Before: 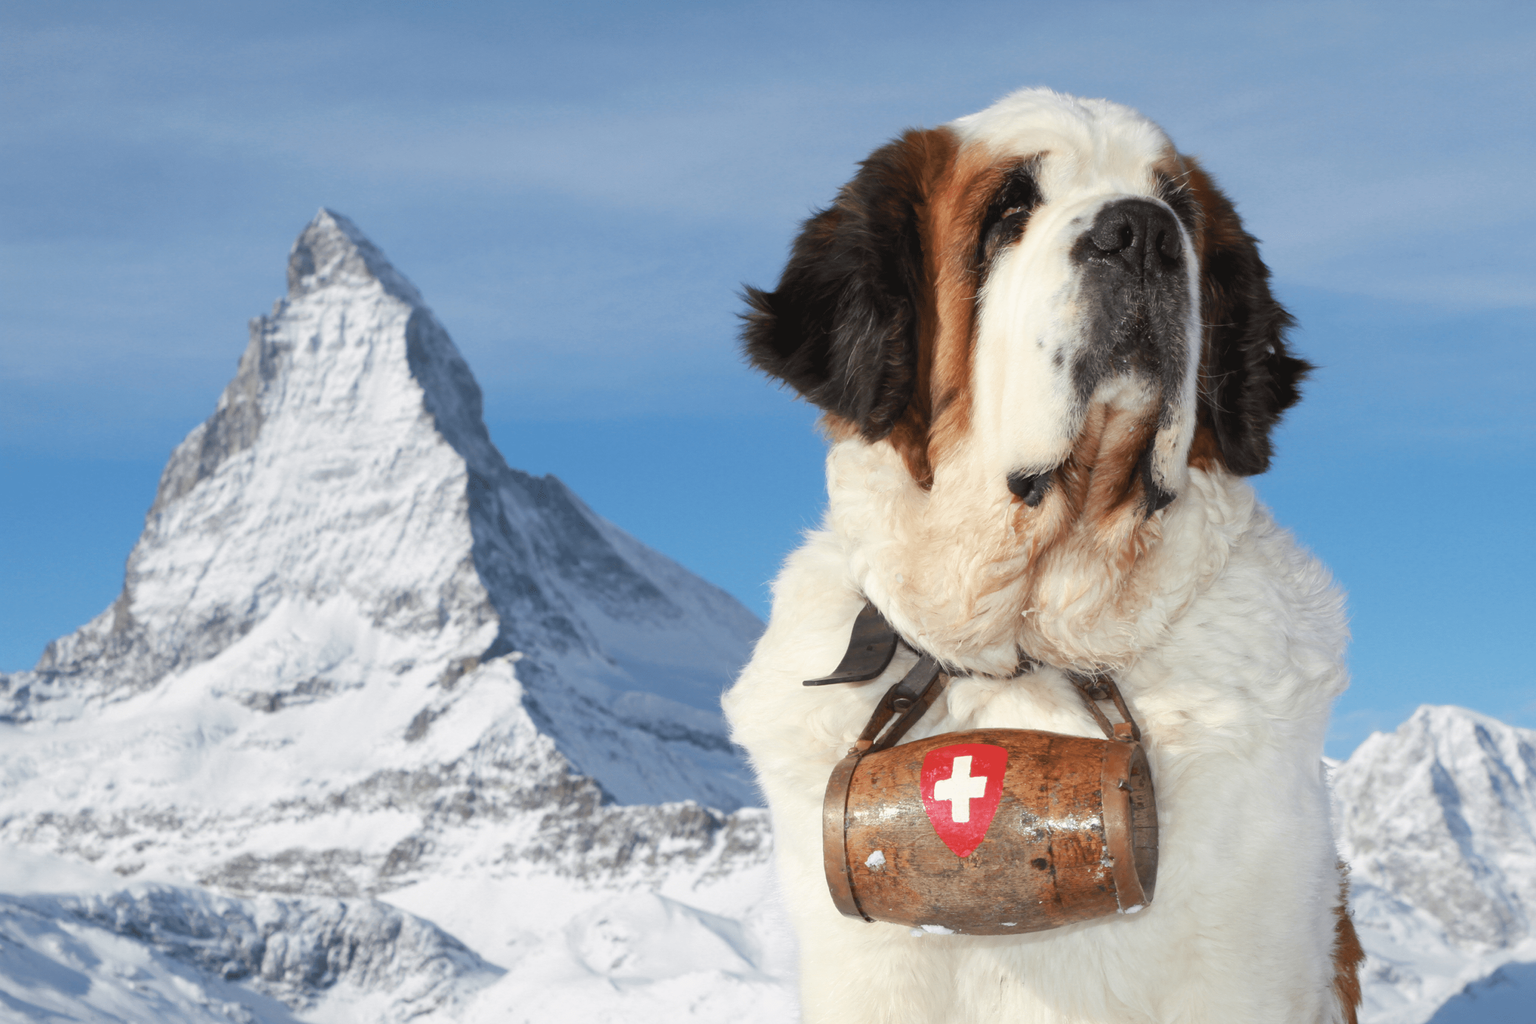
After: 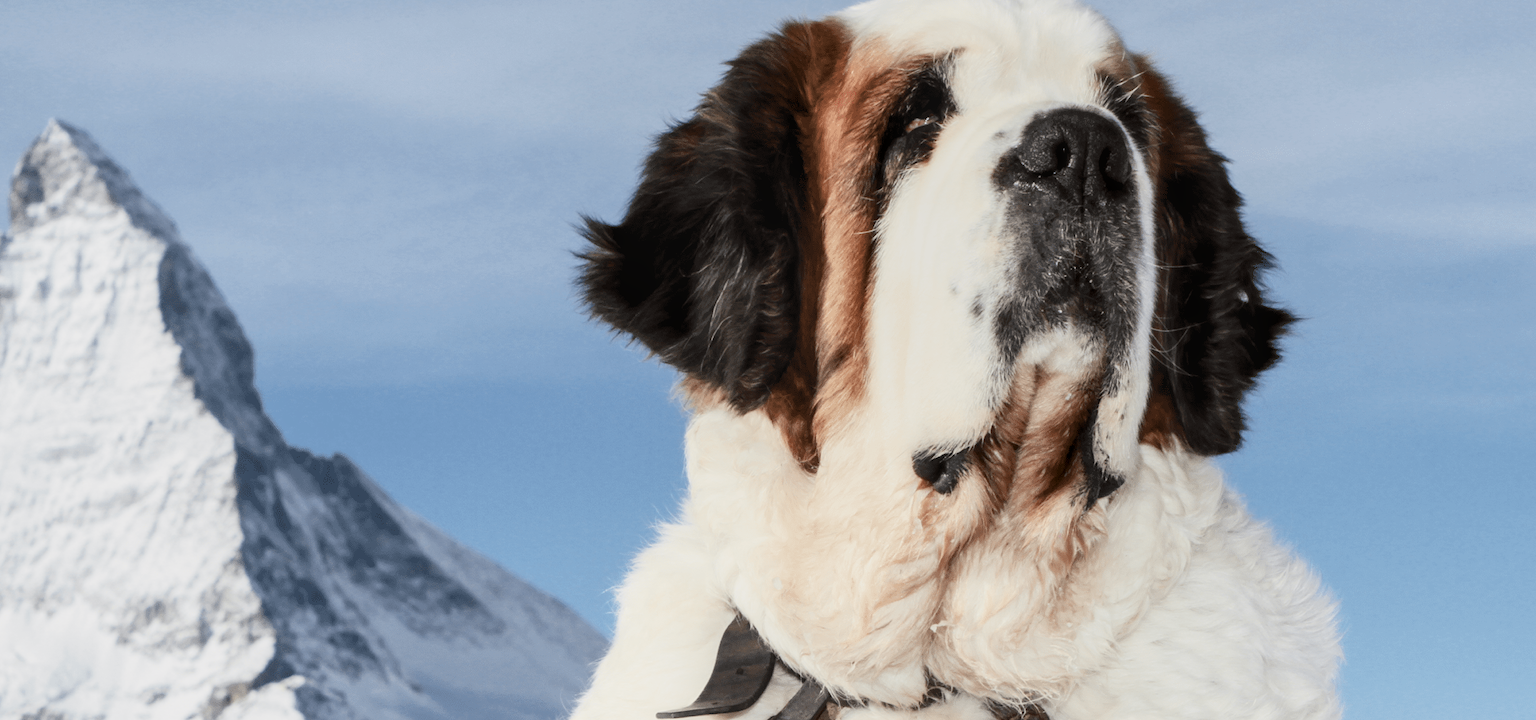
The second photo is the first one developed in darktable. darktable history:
haze removal: strength -0.11, compatibility mode true, adaptive false
crop: left 18.244%, top 11.095%, right 2.036%, bottom 32.842%
tone equalizer: edges refinement/feathering 500, mask exposure compensation -1.57 EV, preserve details no
filmic rgb: black relative exposure -6.6 EV, white relative exposure 4.7 EV, hardness 3.13, contrast 0.803
local contrast: on, module defaults
contrast brightness saturation: contrast 0.371, brightness 0.096
